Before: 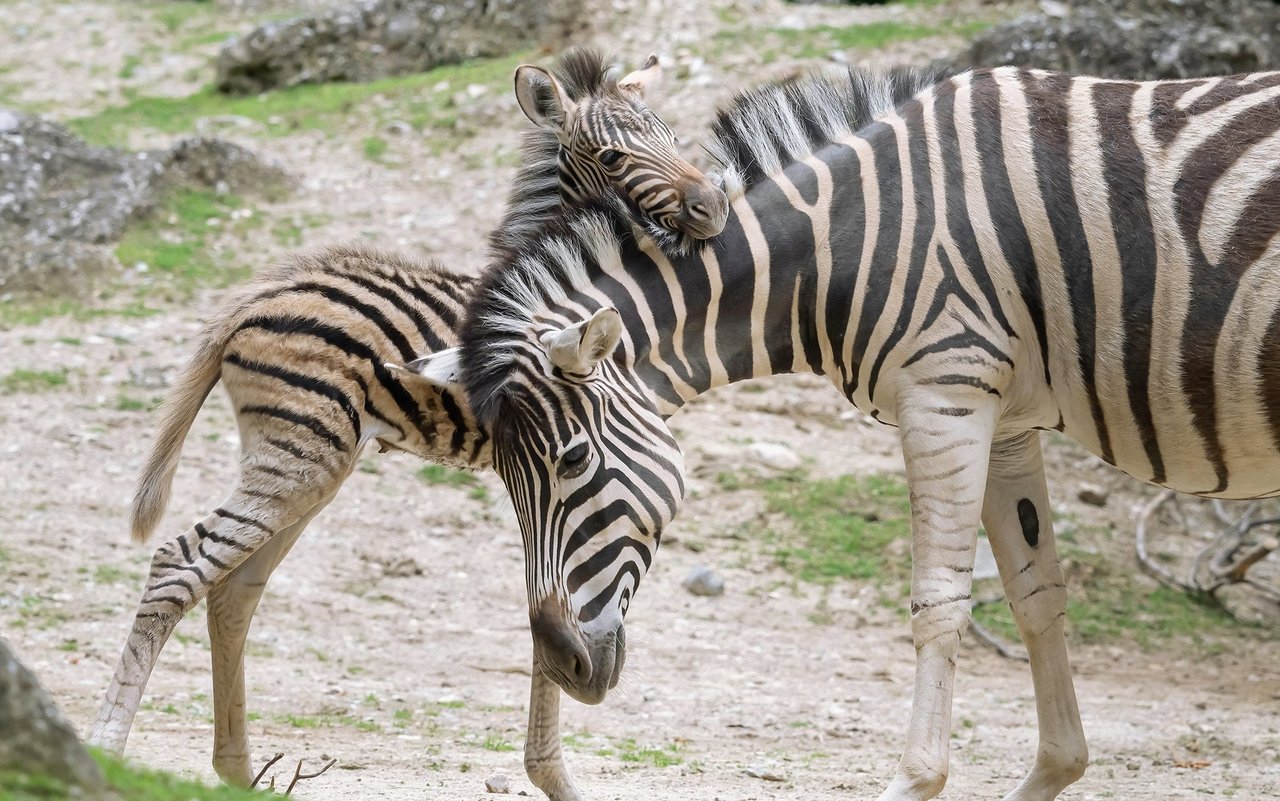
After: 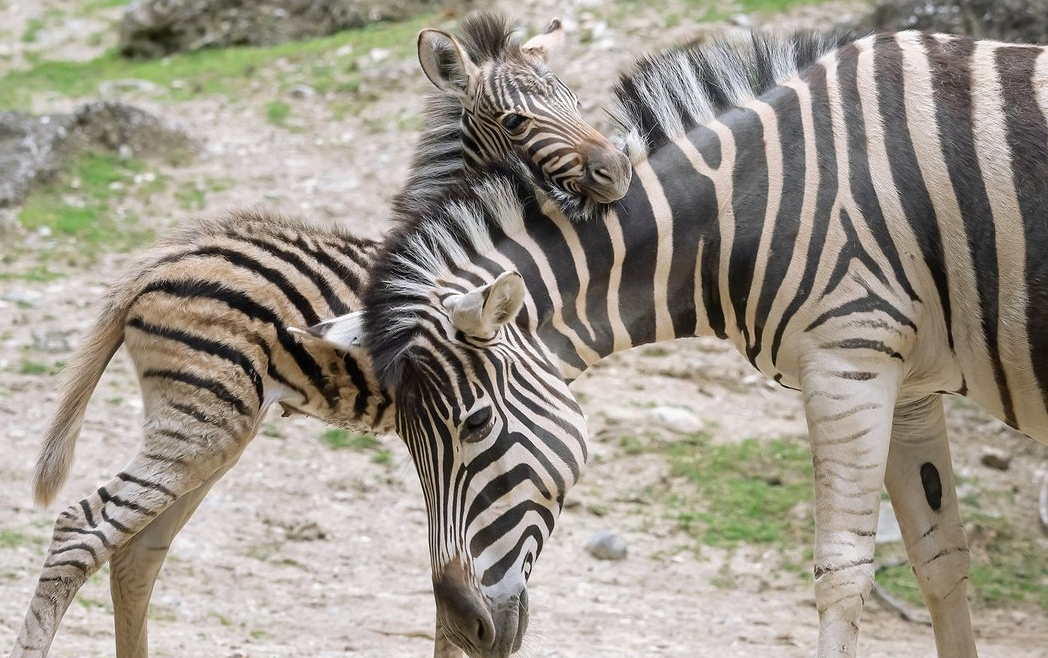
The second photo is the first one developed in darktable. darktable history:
crop and rotate: left 7.584%, top 4.532%, right 10.524%, bottom 13.221%
